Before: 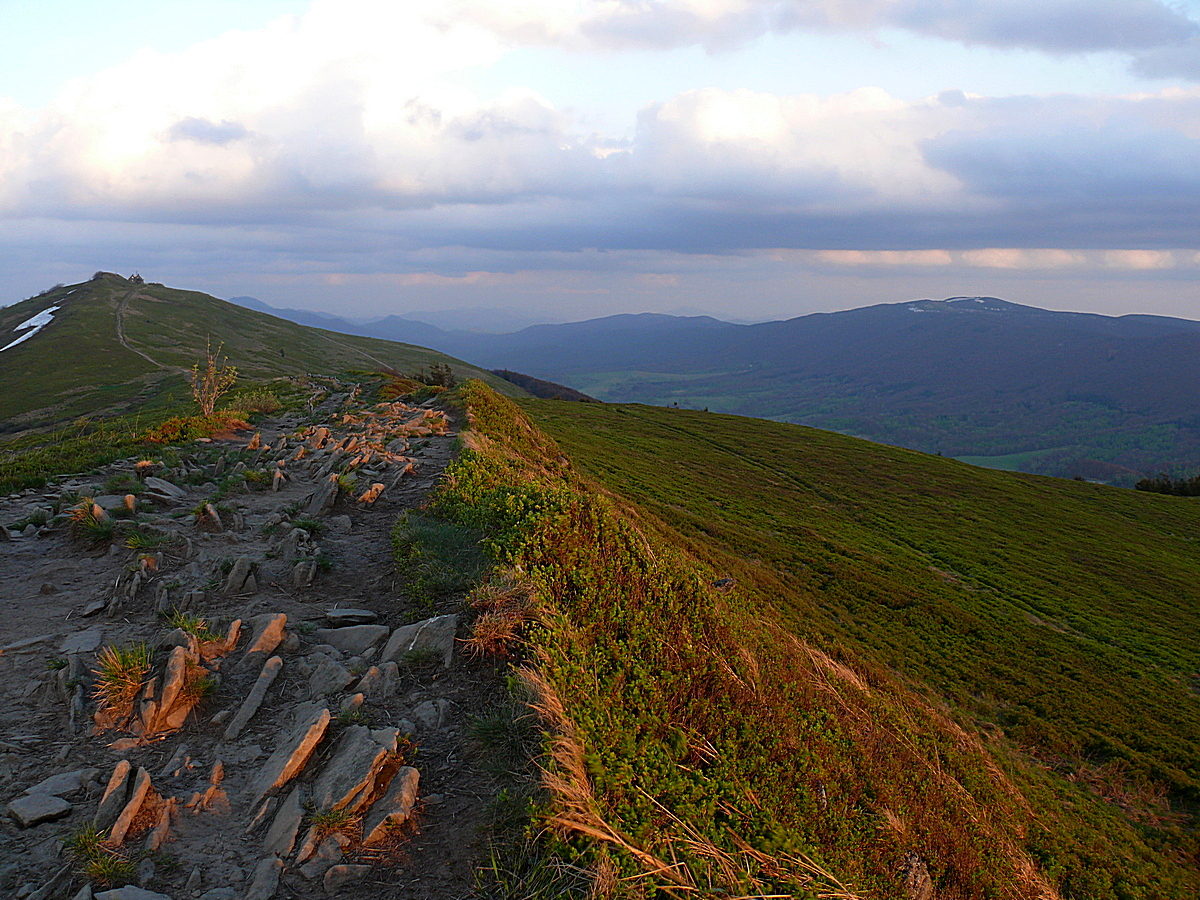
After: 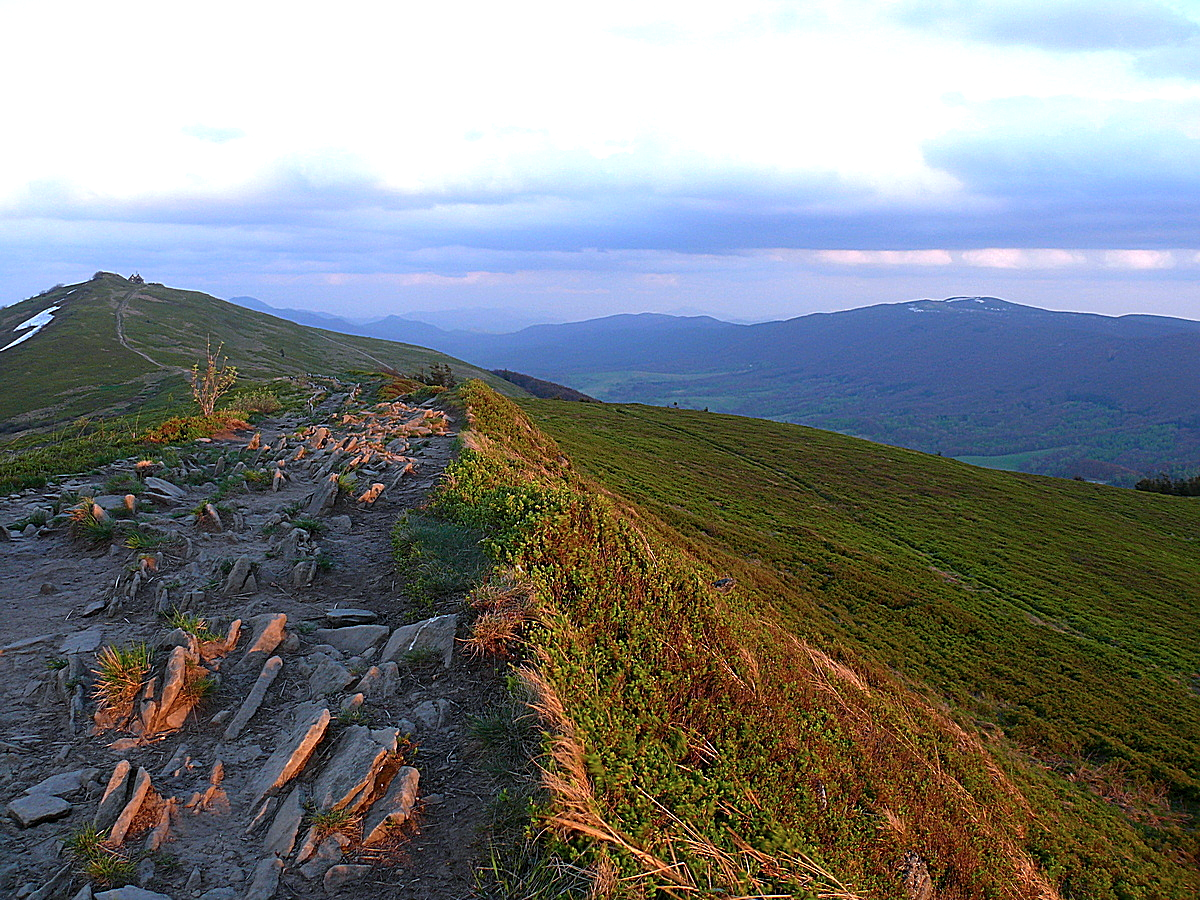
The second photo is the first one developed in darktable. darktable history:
sharpen: radius 1.272, amount 0.305, threshold 0
exposure: exposure 0.6 EV, compensate highlight preservation false
color calibration: illuminant as shot in camera, x 0.37, y 0.382, temperature 4313.32 K
